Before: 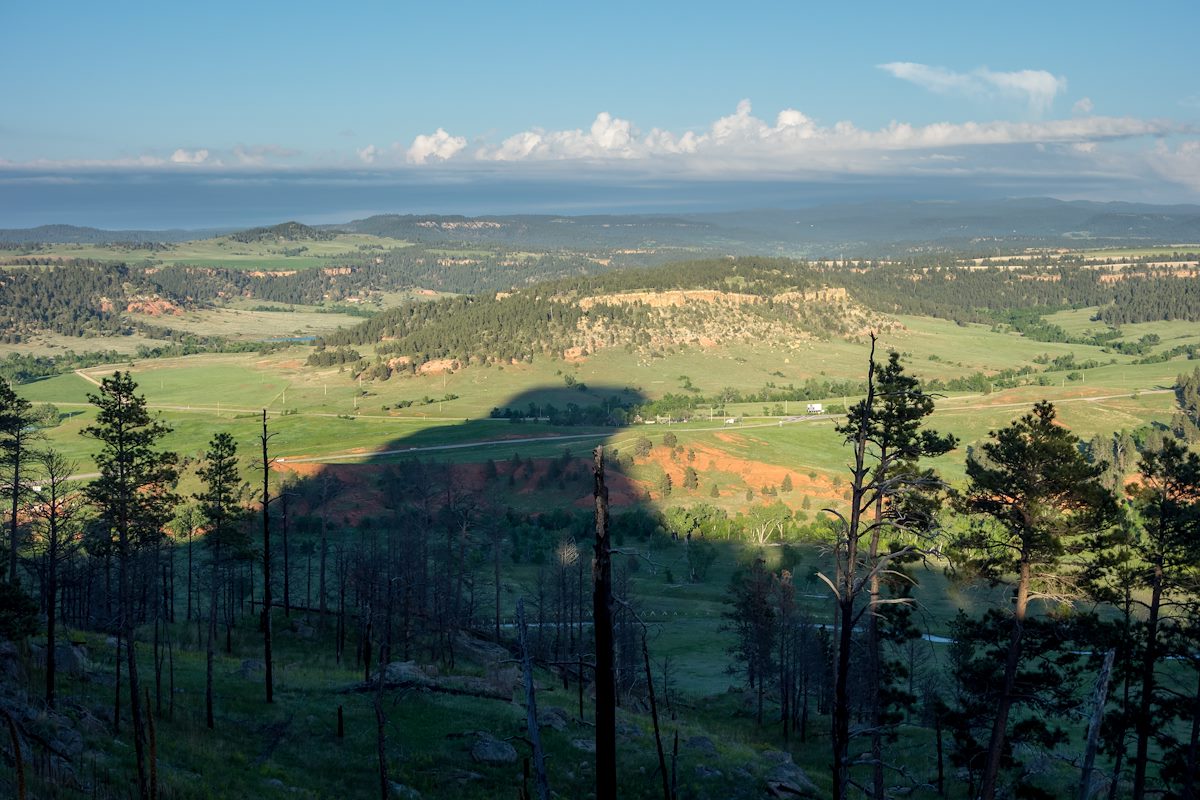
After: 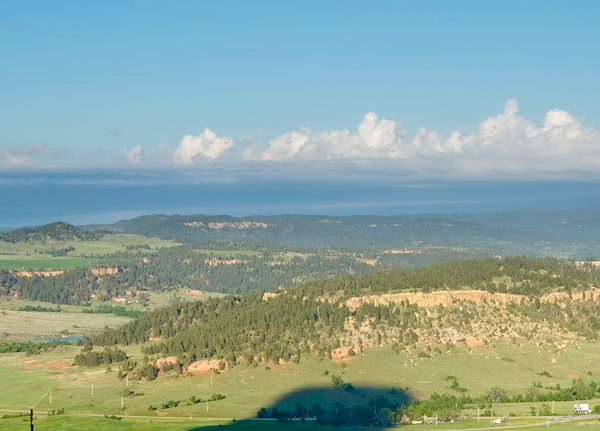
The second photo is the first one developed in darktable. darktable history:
crop: left 19.491%, right 30.492%, bottom 46.017%
contrast brightness saturation: contrast 0.035, saturation 0.071
color balance rgb: perceptual saturation grading › global saturation 20%, perceptual saturation grading › highlights -25.07%, perceptual saturation grading › shadows 49.259%, perceptual brilliance grading › global brilliance 2.065%, perceptual brilliance grading › highlights -3.999%
